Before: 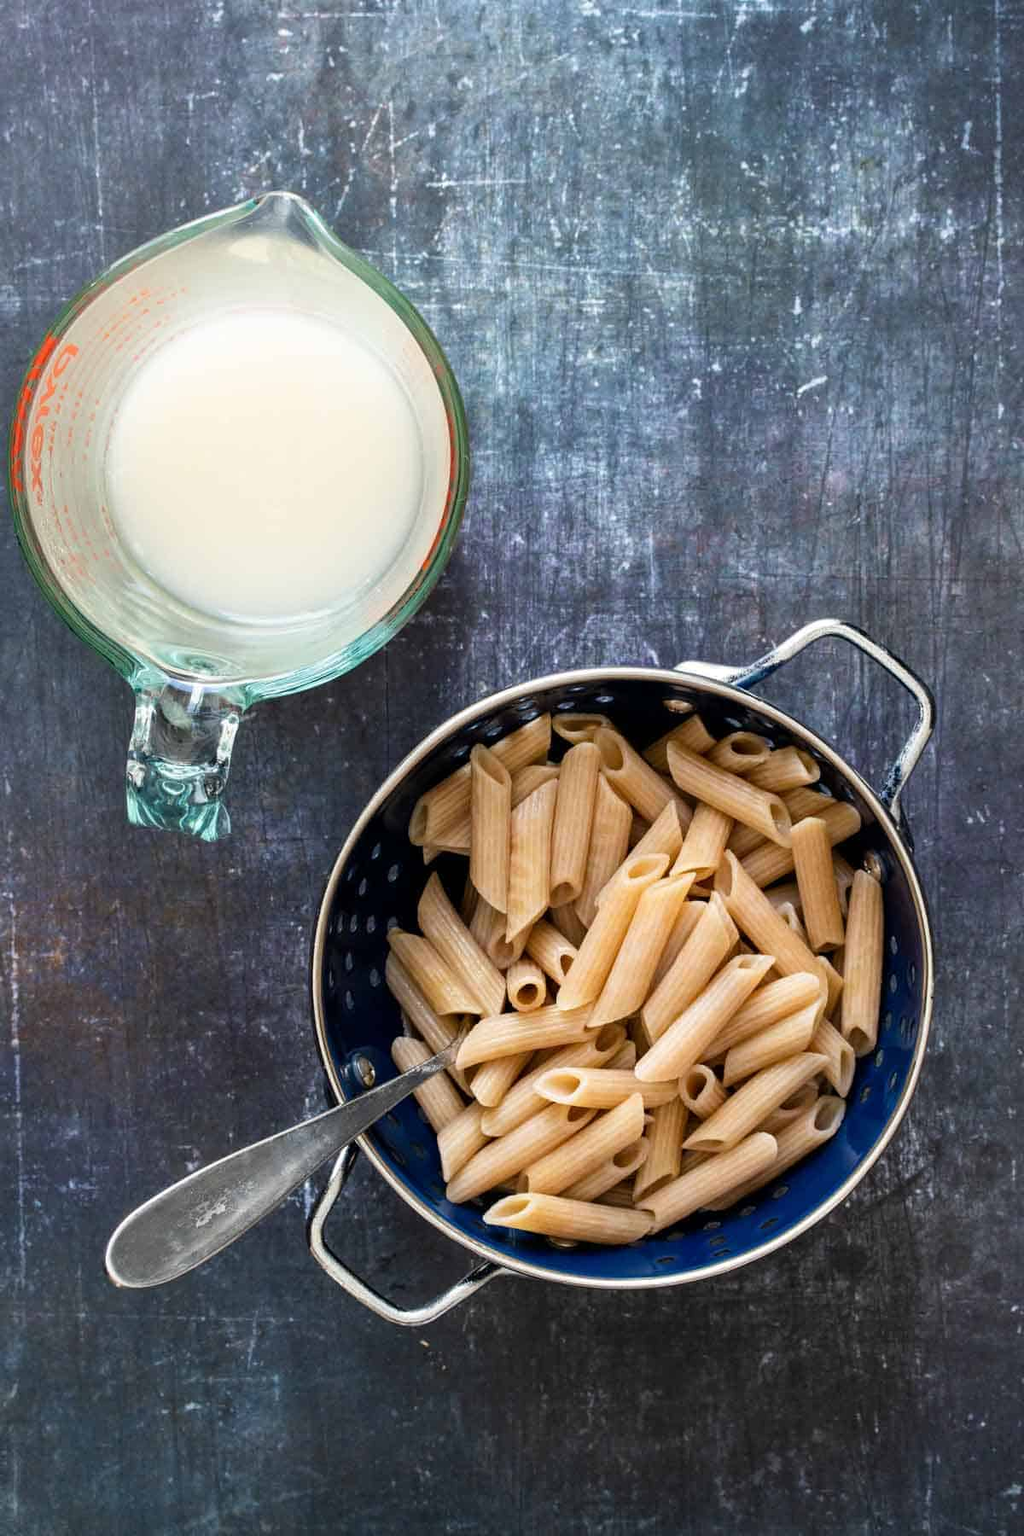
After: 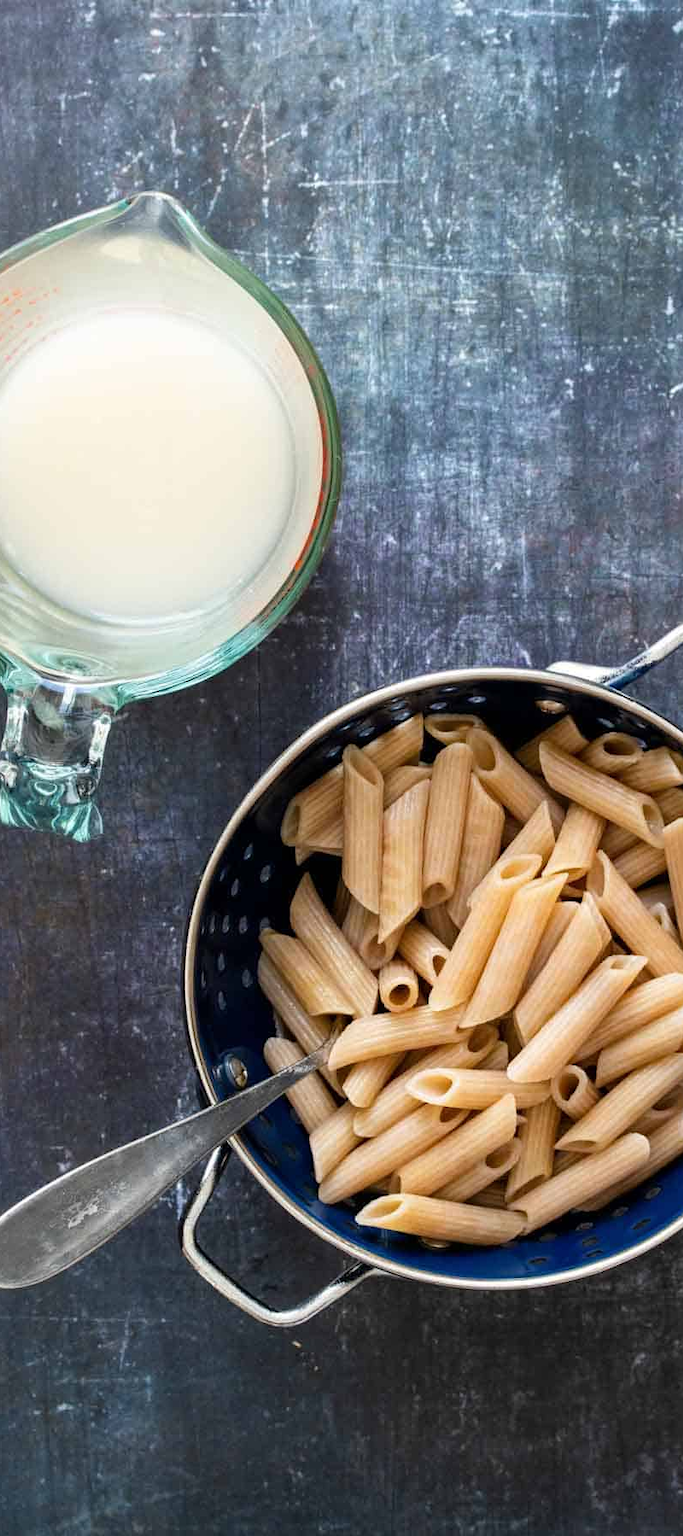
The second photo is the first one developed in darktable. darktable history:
crop and rotate: left 12.523%, right 20.751%
